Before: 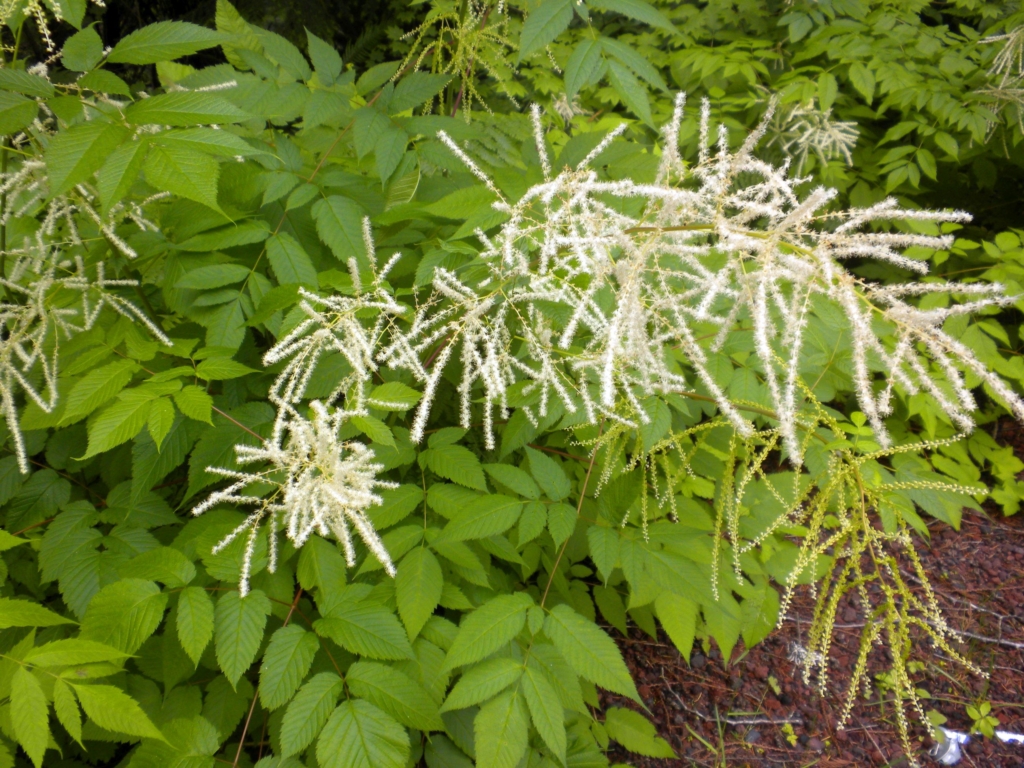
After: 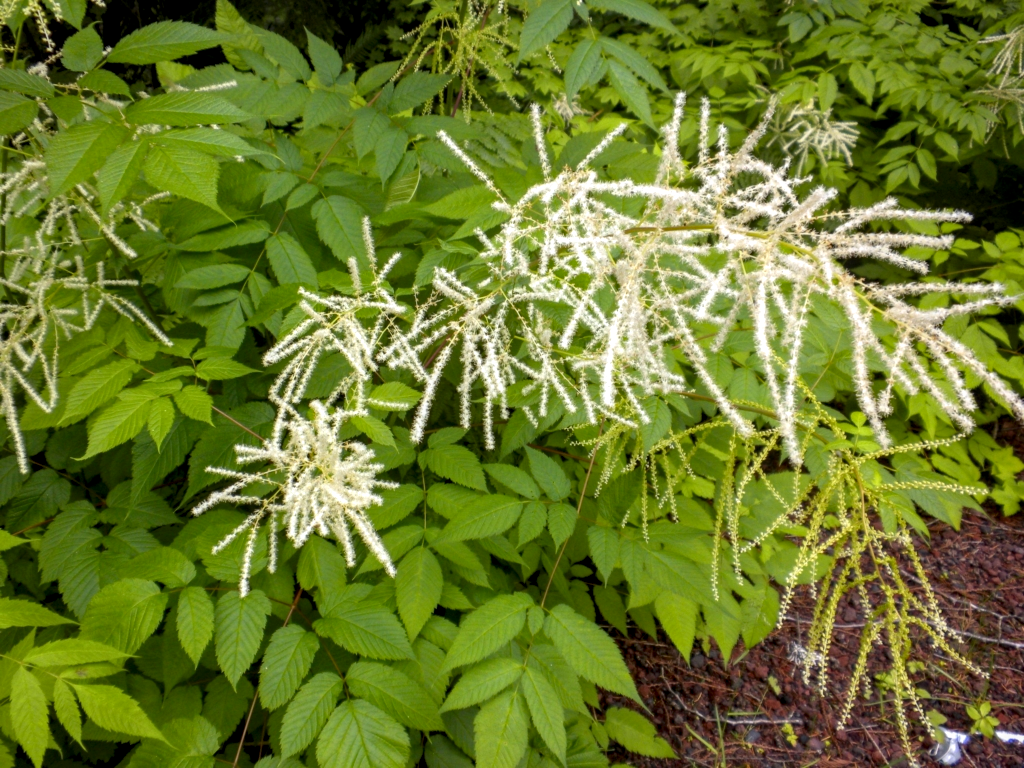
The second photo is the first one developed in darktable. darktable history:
local contrast: highlights 35%, detail 135%
haze removal: compatibility mode true, adaptive false
